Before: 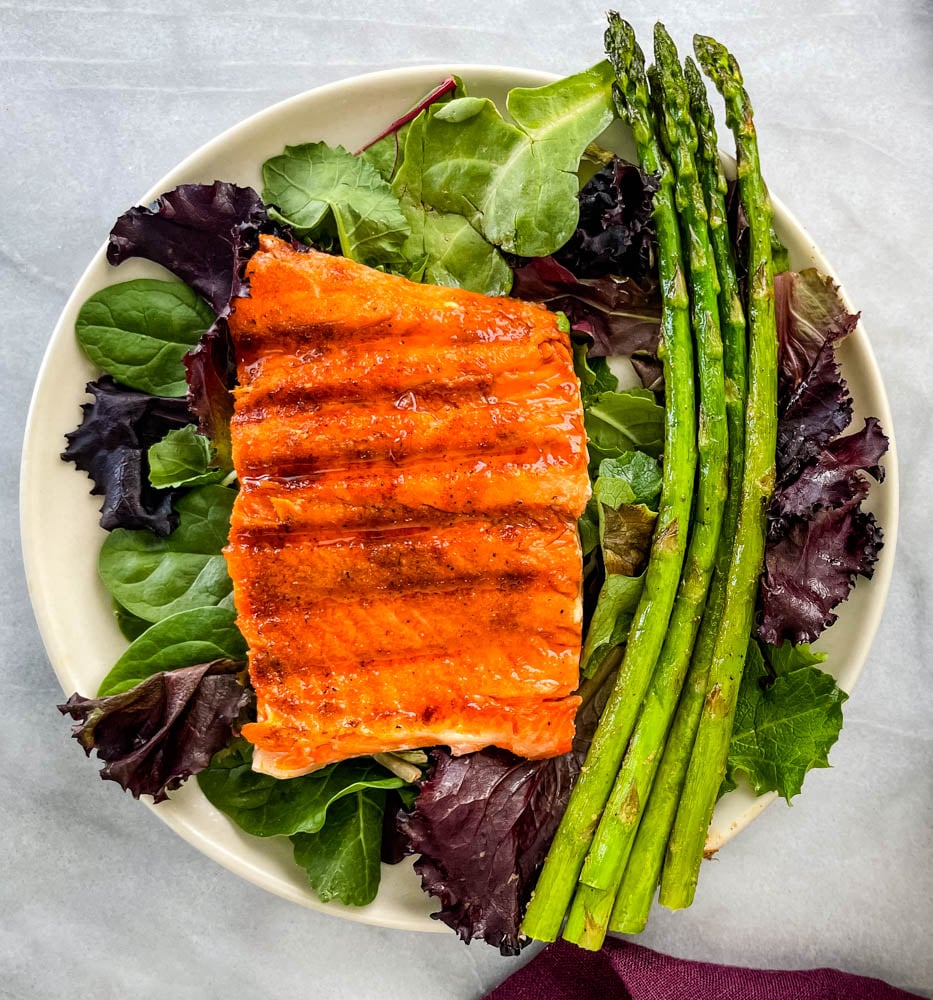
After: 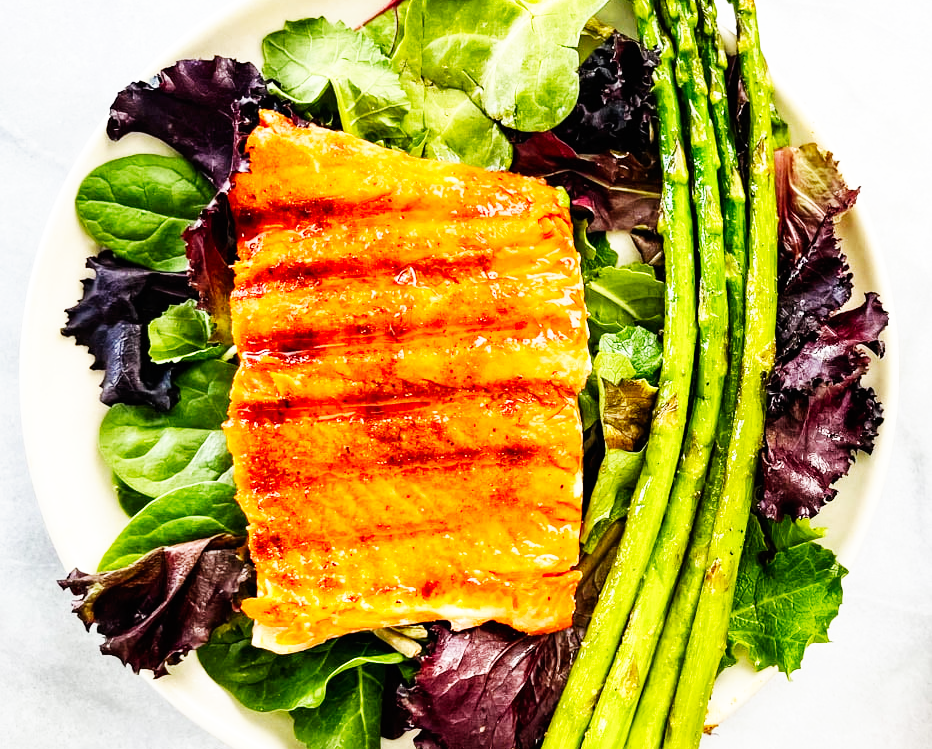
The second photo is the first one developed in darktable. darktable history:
crop and rotate: top 12.5%, bottom 12.5%
base curve: curves: ch0 [(0, 0) (0.007, 0.004) (0.027, 0.03) (0.046, 0.07) (0.207, 0.54) (0.442, 0.872) (0.673, 0.972) (1, 1)], preserve colors none
